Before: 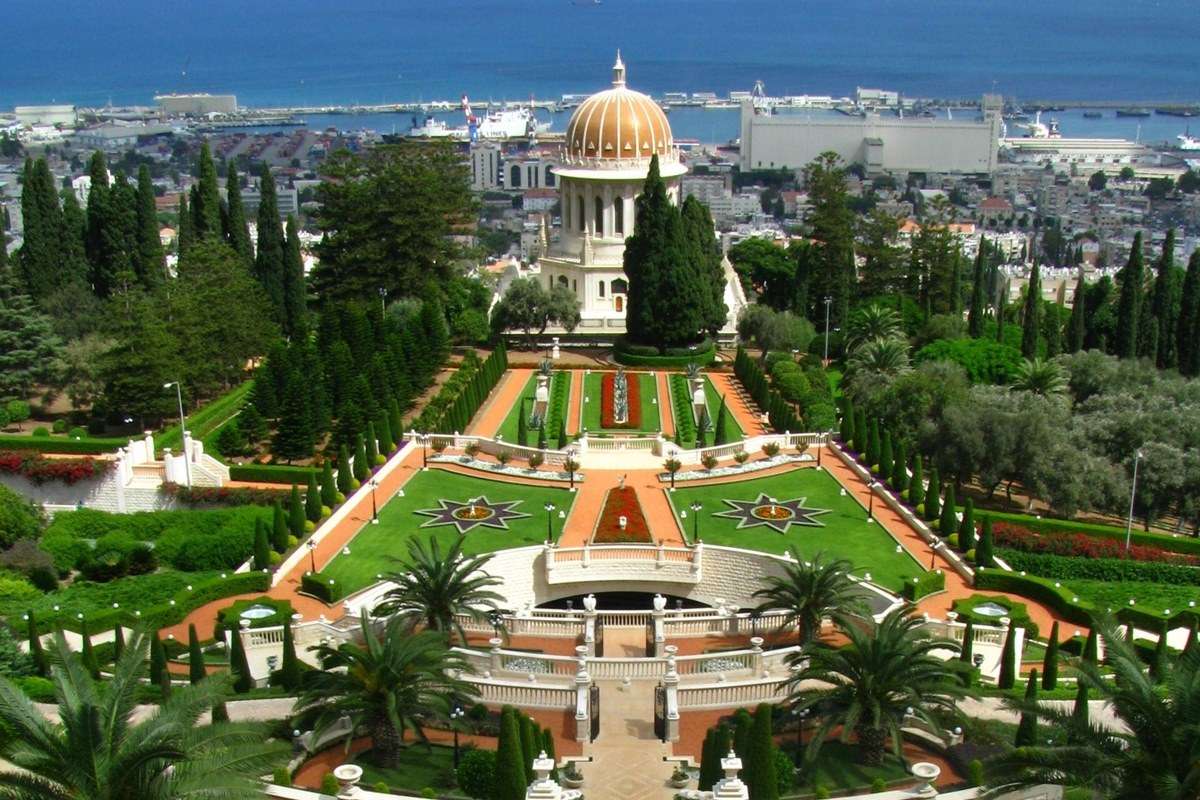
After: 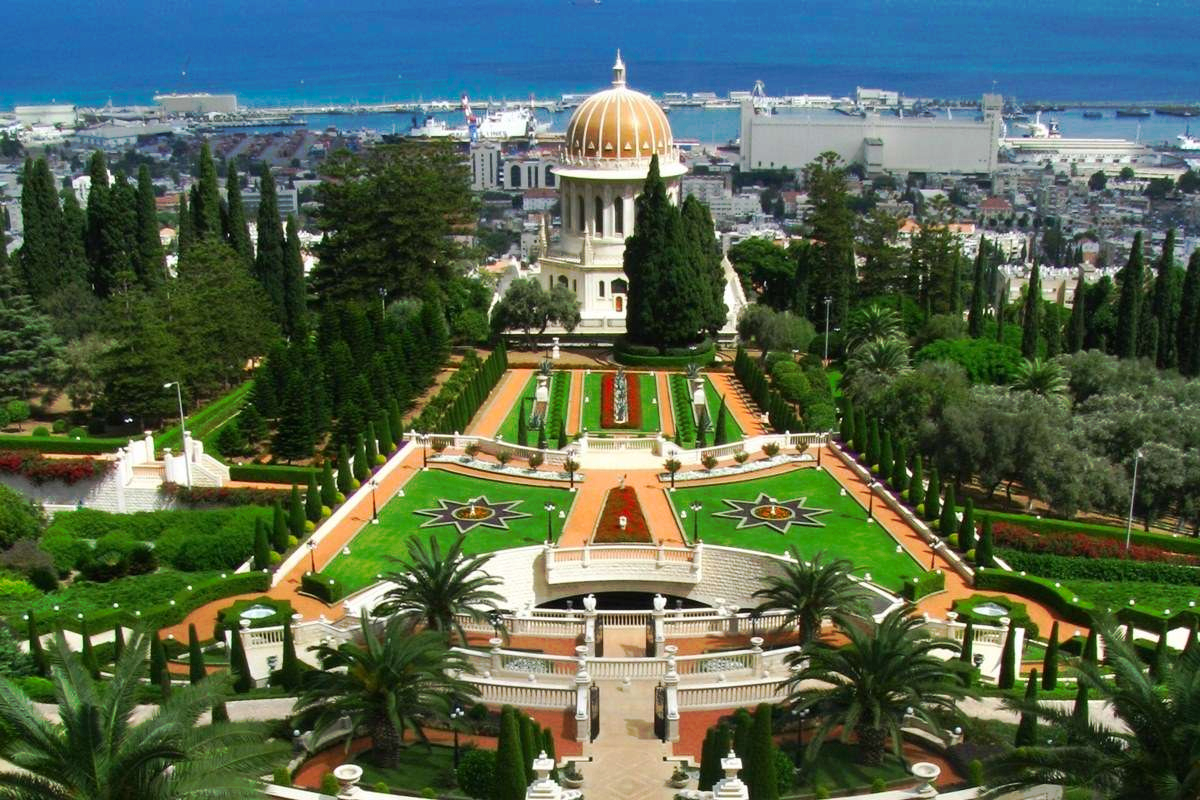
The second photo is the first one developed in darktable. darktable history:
tone curve: curves: ch0 [(0, 0) (0.003, 0.003) (0.011, 0.011) (0.025, 0.024) (0.044, 0.043) (0.069, 0.068) (0.1, 0.097) (0.136, 0.133) (0.177, 0.173) (0.224, 0.219) (0.277, 0.271) (0.335, 0.327) (0.399, 0.39) (0.468, 0.457) (0.543, 0.582) (0.623, 0.655) (0.709, 0.734) (0.801, 0.817) (0.898, 0.906) (1, 1)], preserve colors none
